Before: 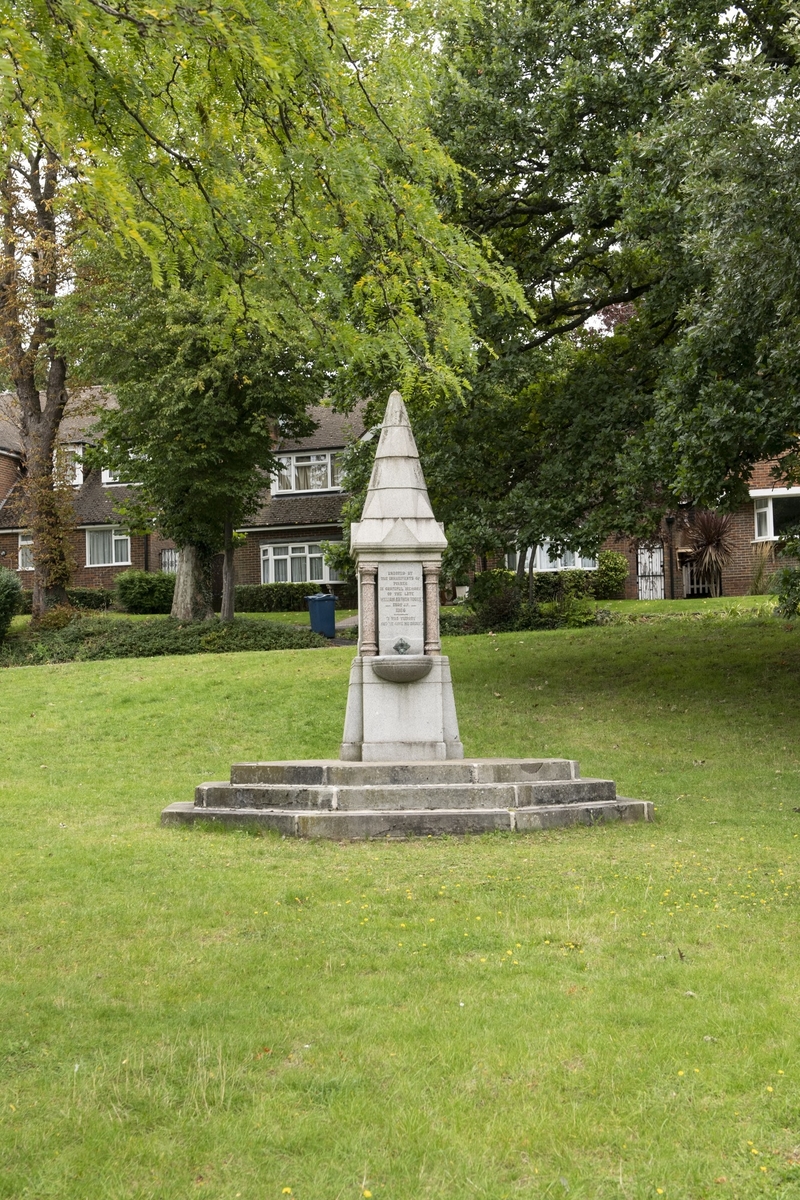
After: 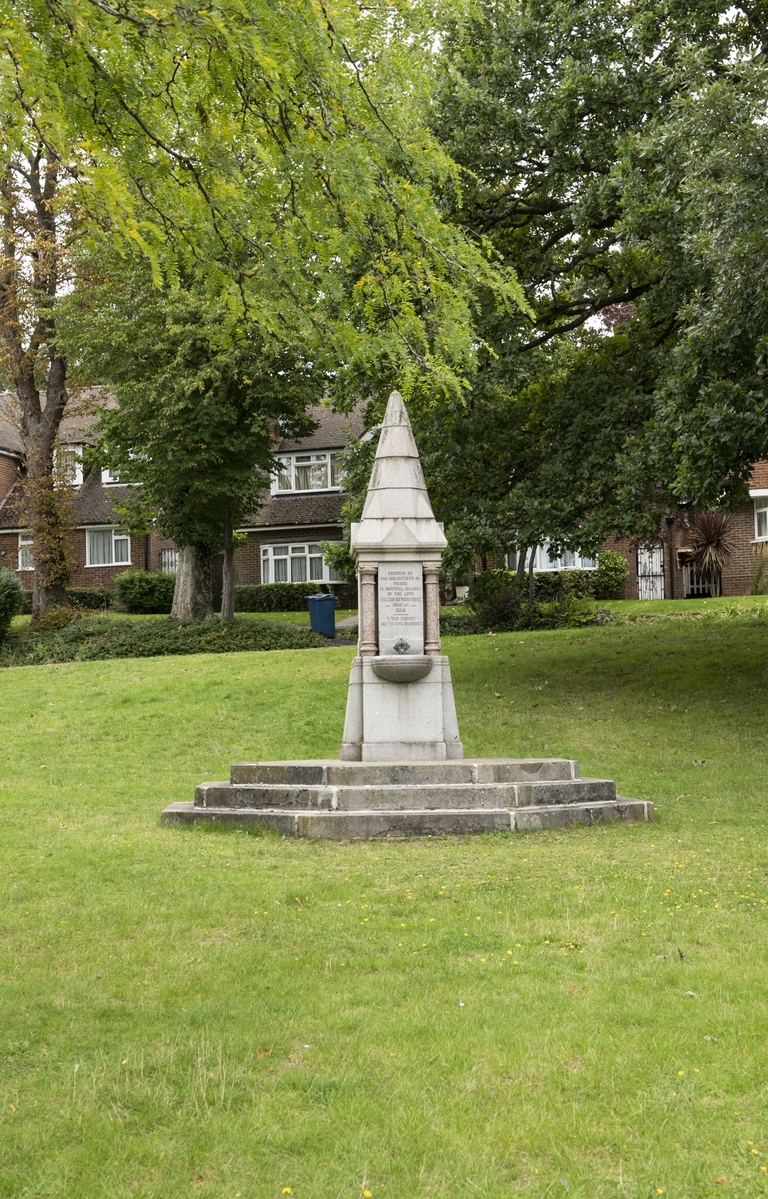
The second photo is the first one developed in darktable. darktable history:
crop: right 3.929%, bottom 0.042%
